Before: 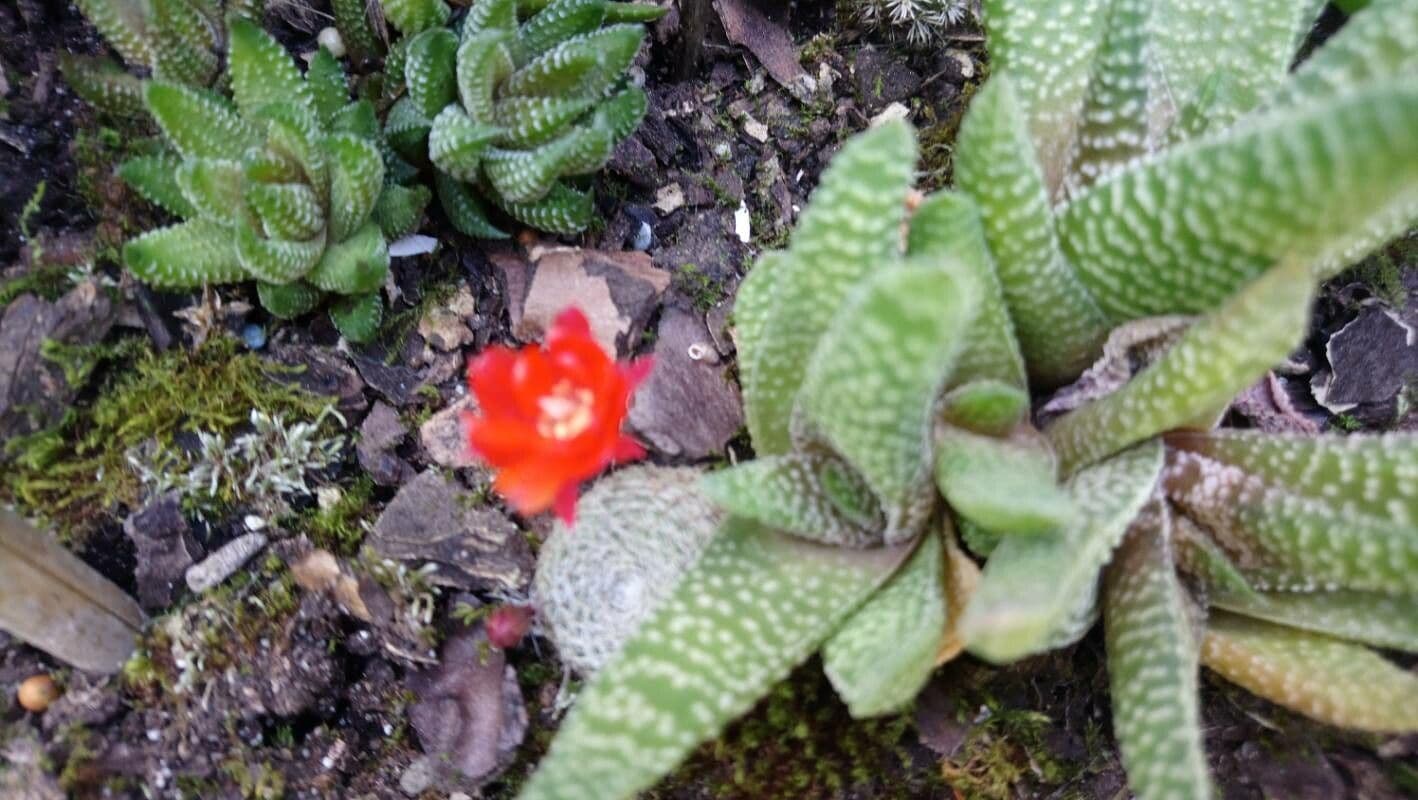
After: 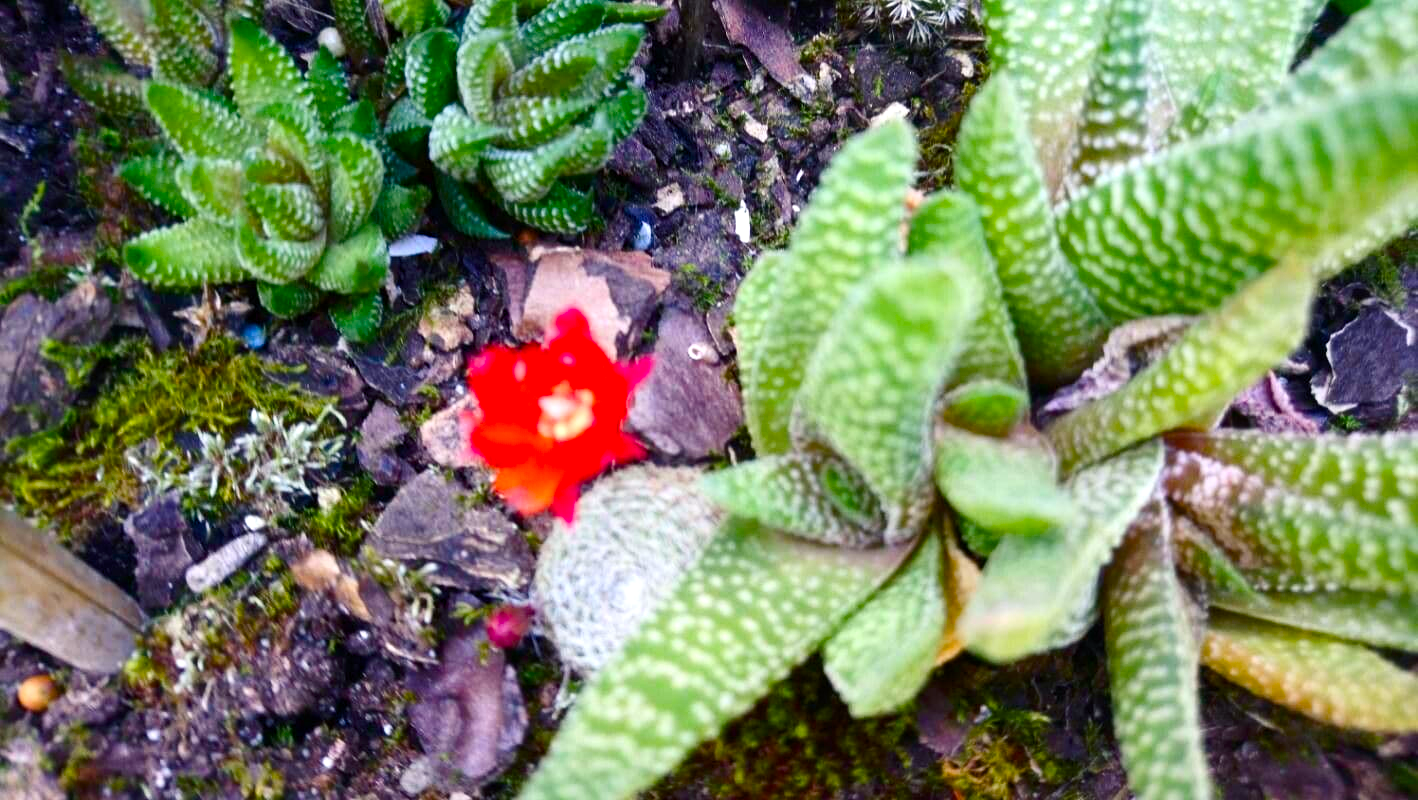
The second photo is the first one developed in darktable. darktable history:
color balance rgb: shadows lift › chroma 2.039%, shadows lift › hue 247.26°, linear chroma grading › global chroma 8.096%, perceptual saturation grading › global saturation 34.55%, perceptual saturation grading › highlights -24.964%, perceptual saturation grading › shadows 50.103%, perceptual brilliance grading › global brilliance 10.658%
contrast brightness saturation: contrast 0.15, brightness -0.01, saturation 0.103
